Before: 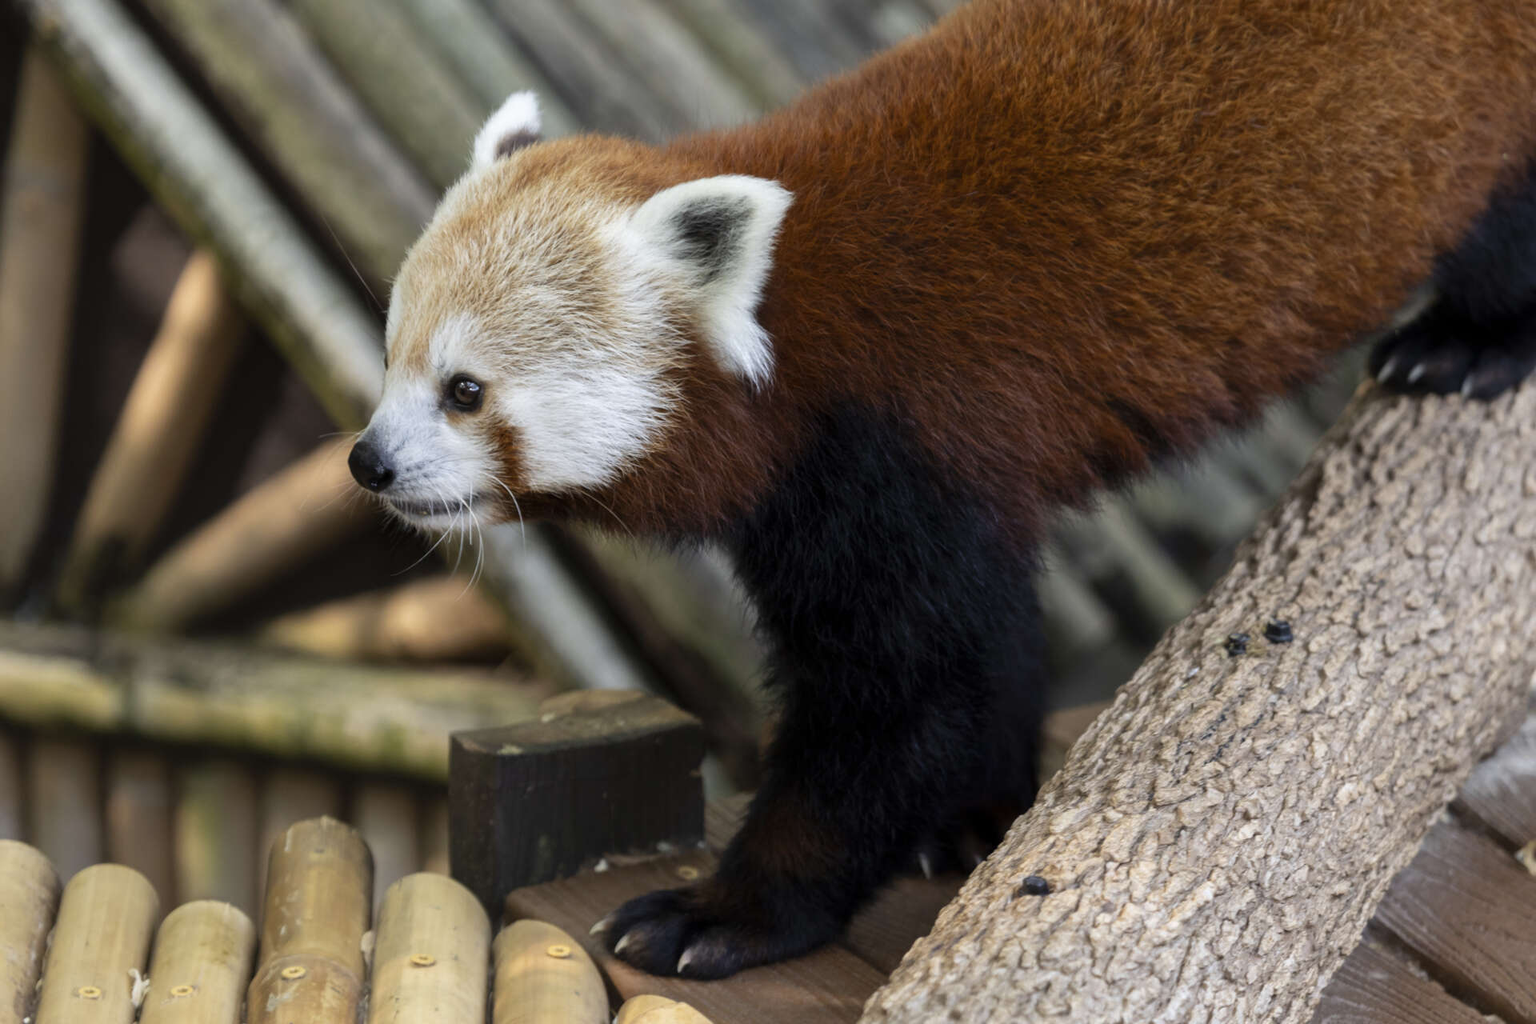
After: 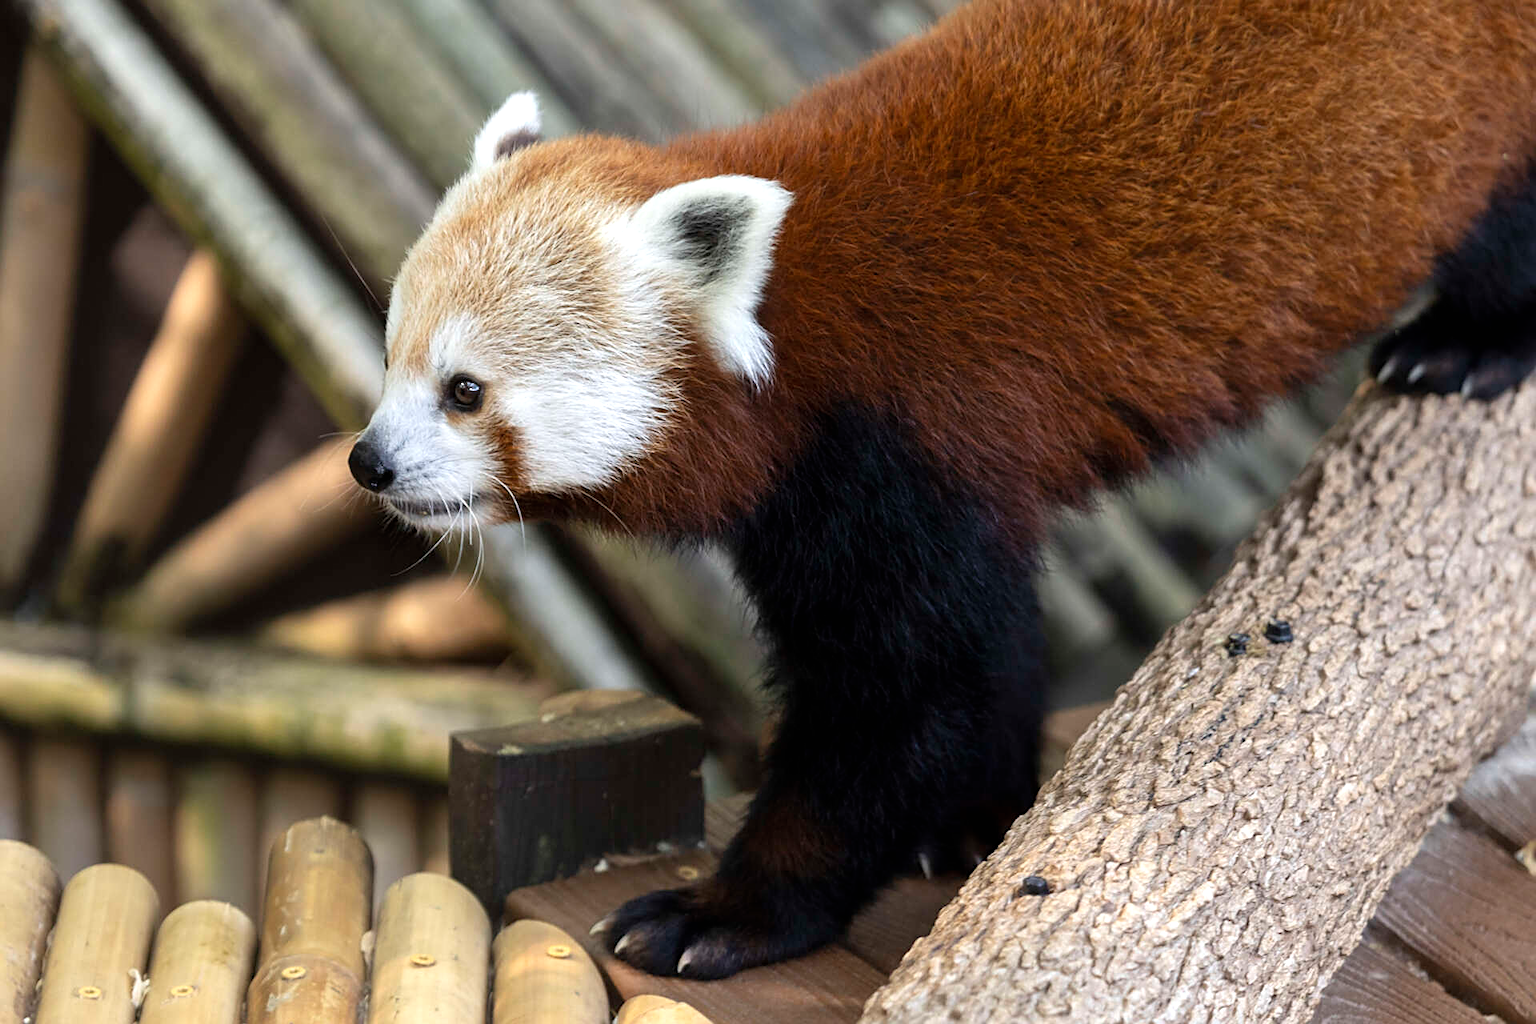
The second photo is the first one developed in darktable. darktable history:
exposure: black level correction 0, exposure 0.4 EV, compensate exposure bias true, compensate highlight preservation false
sharpen: on, module defaults
